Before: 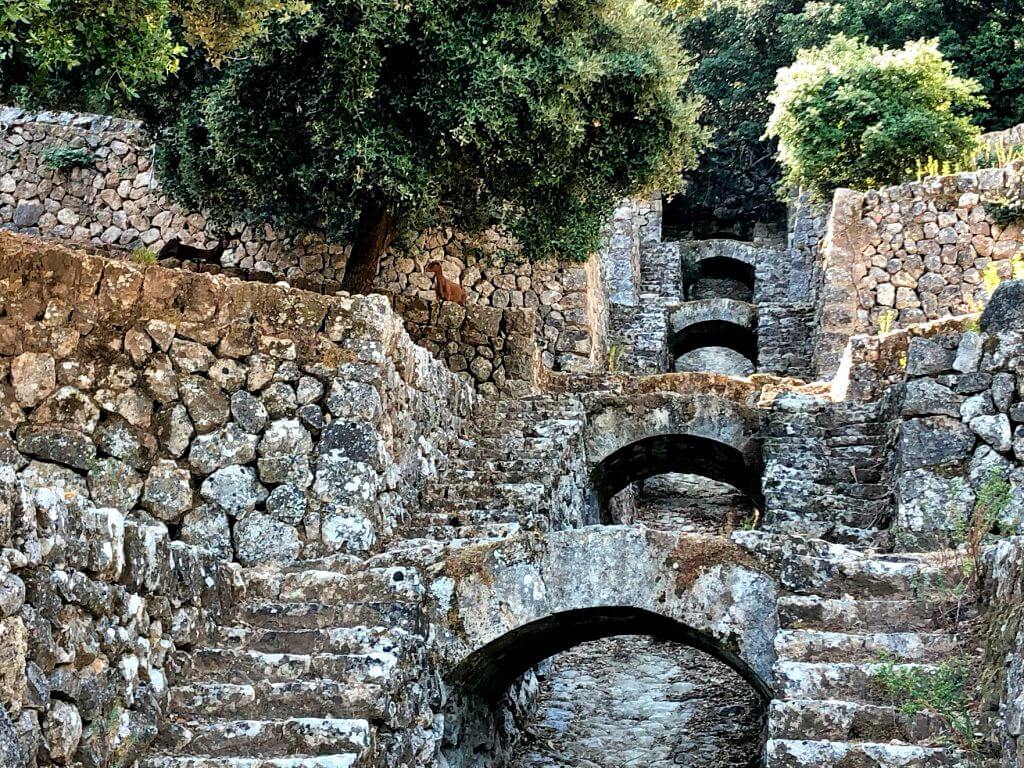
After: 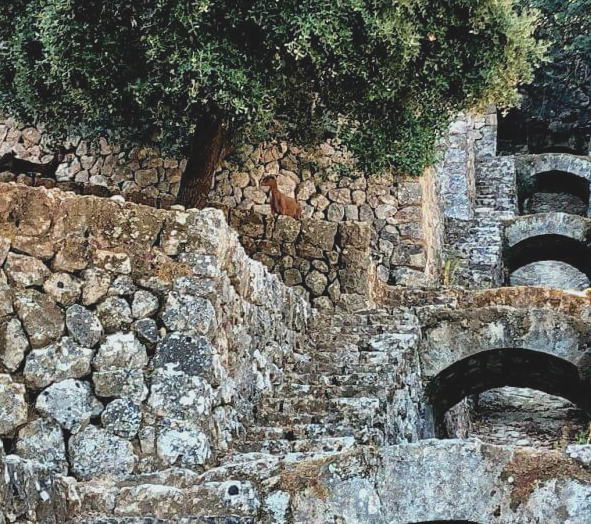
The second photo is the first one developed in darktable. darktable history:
crop: left 16.202%, top 11.208%, right 26.045%, bottom 20.557%
contrast brightness saturation: contrast -0.15, brightness 0.05, saturation -0.12
